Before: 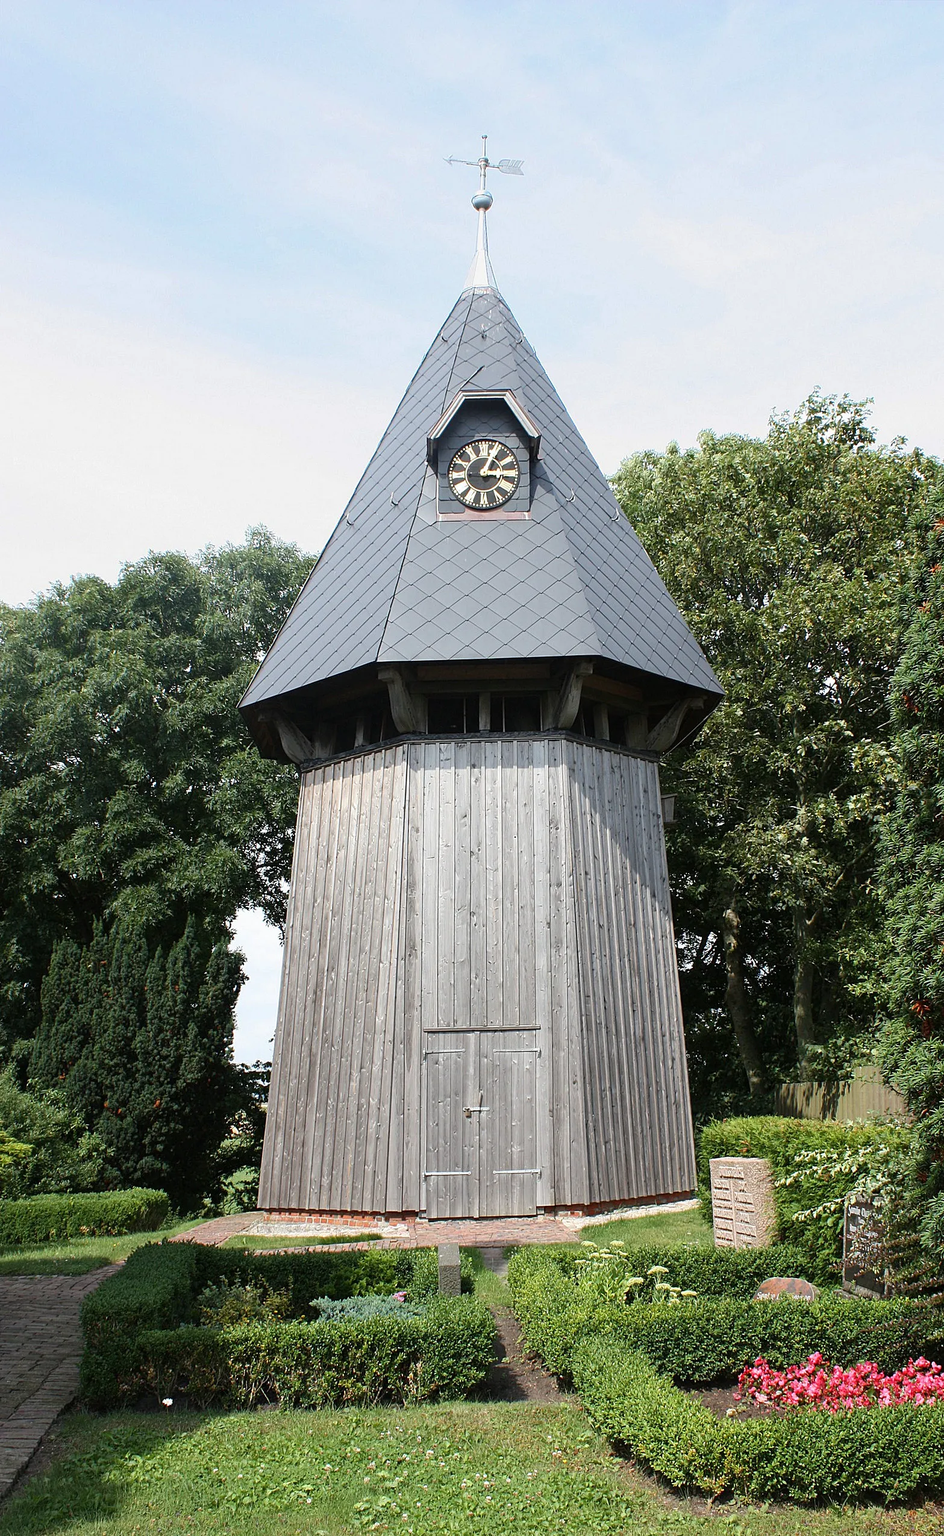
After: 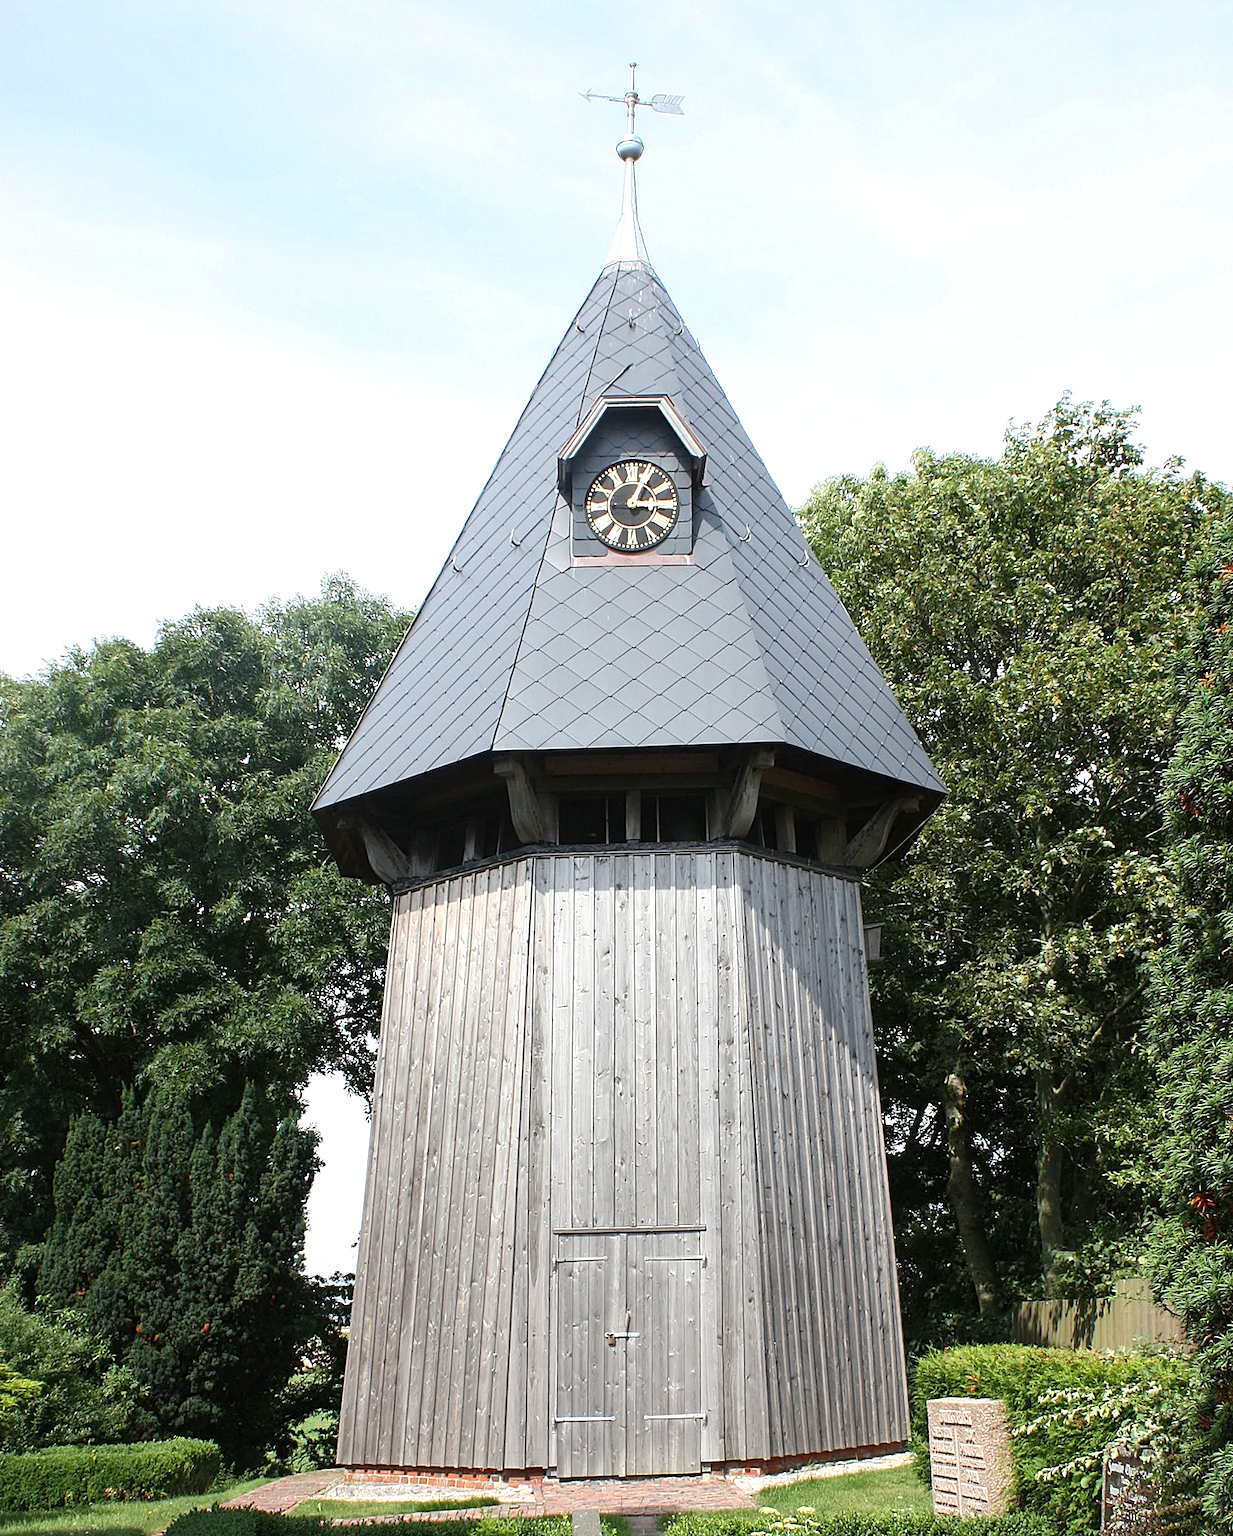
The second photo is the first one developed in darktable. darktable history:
exposure: exposure 0.291 EV, compensate highlight preservation false
crop: top 5.714%, bottom 17.699%
